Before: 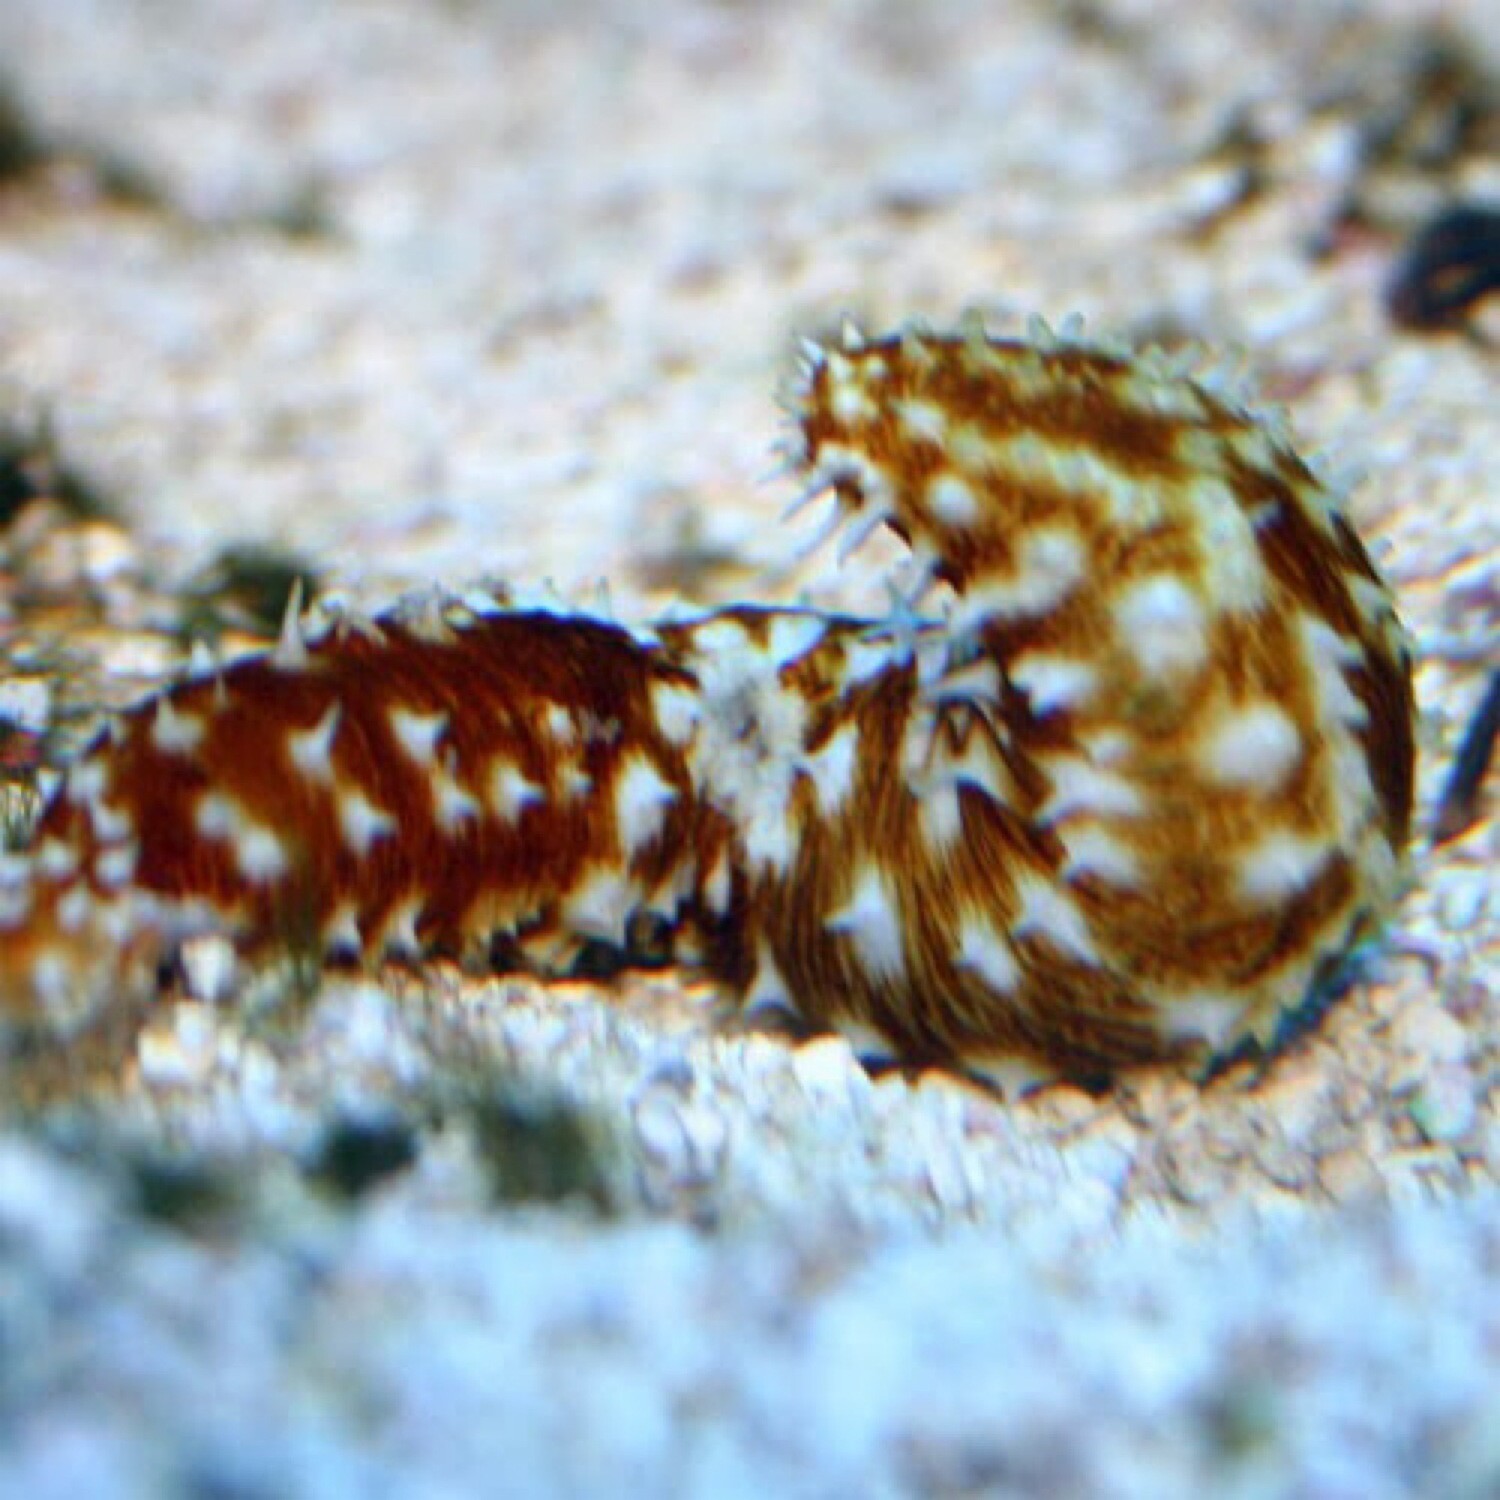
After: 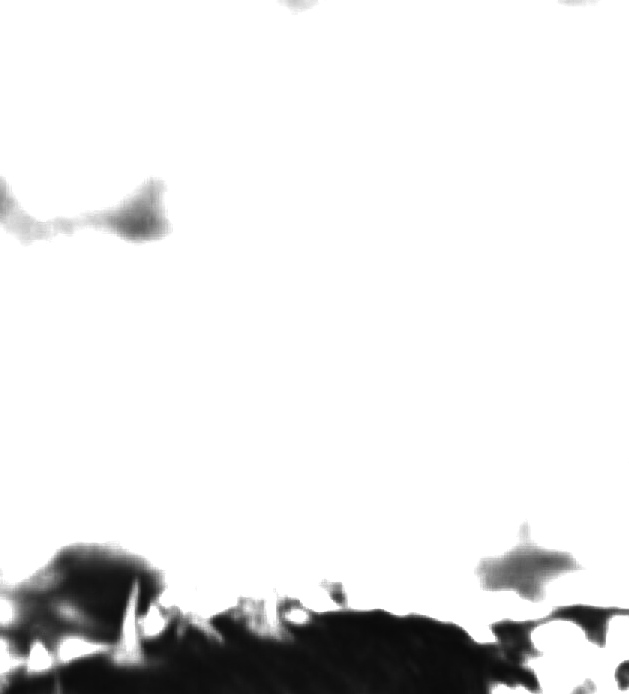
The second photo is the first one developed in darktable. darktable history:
exposure: black level correction -0.023, exposure 1.397 EV, compensate highlight preservation false
contrast brightness saturation: contrast 0.02, brightness -1, saturation -1
white balance: red 0.954, blue 1.079
crop and rotate: left 10.817%, top 0.062%, right 47.194%, bottom 53.626%
